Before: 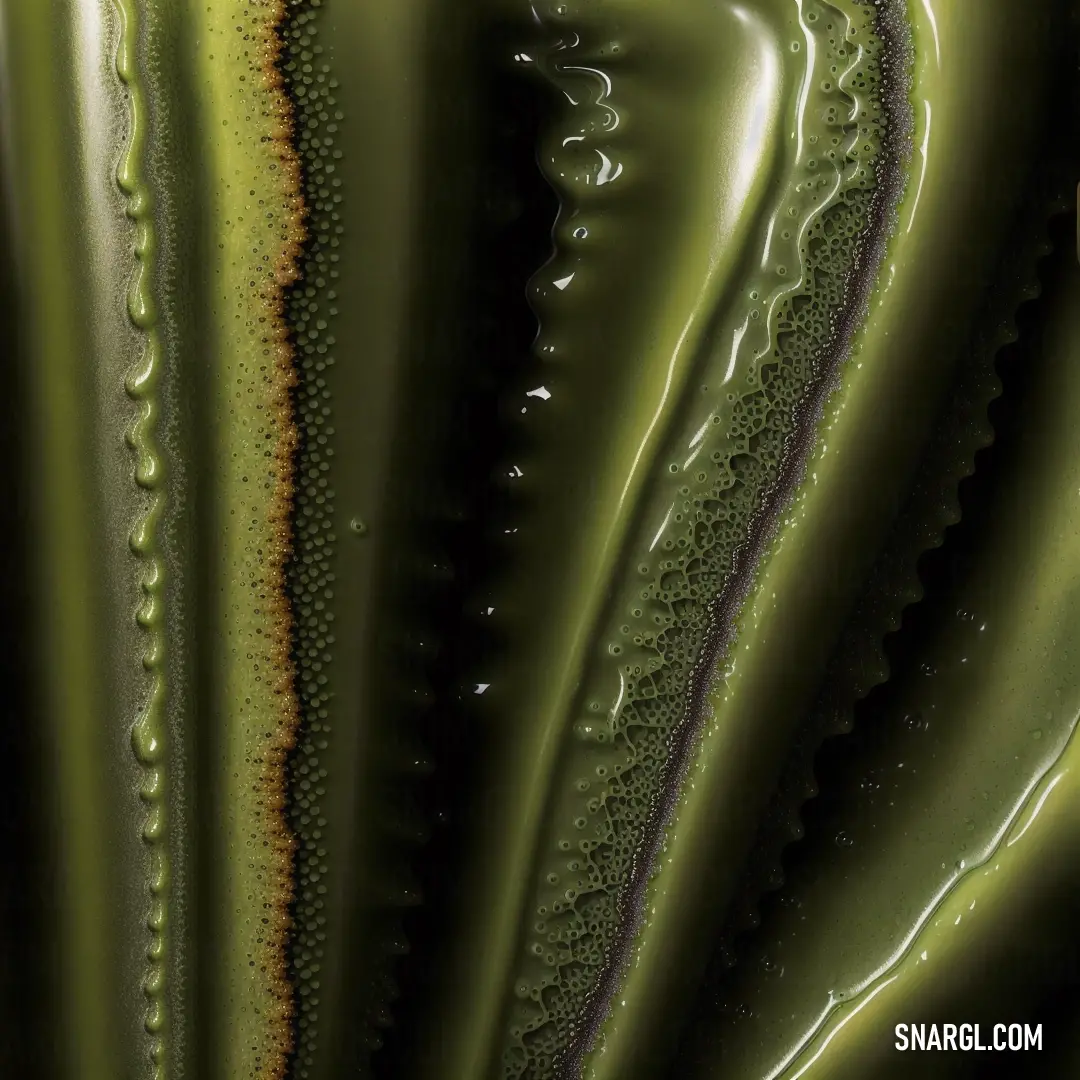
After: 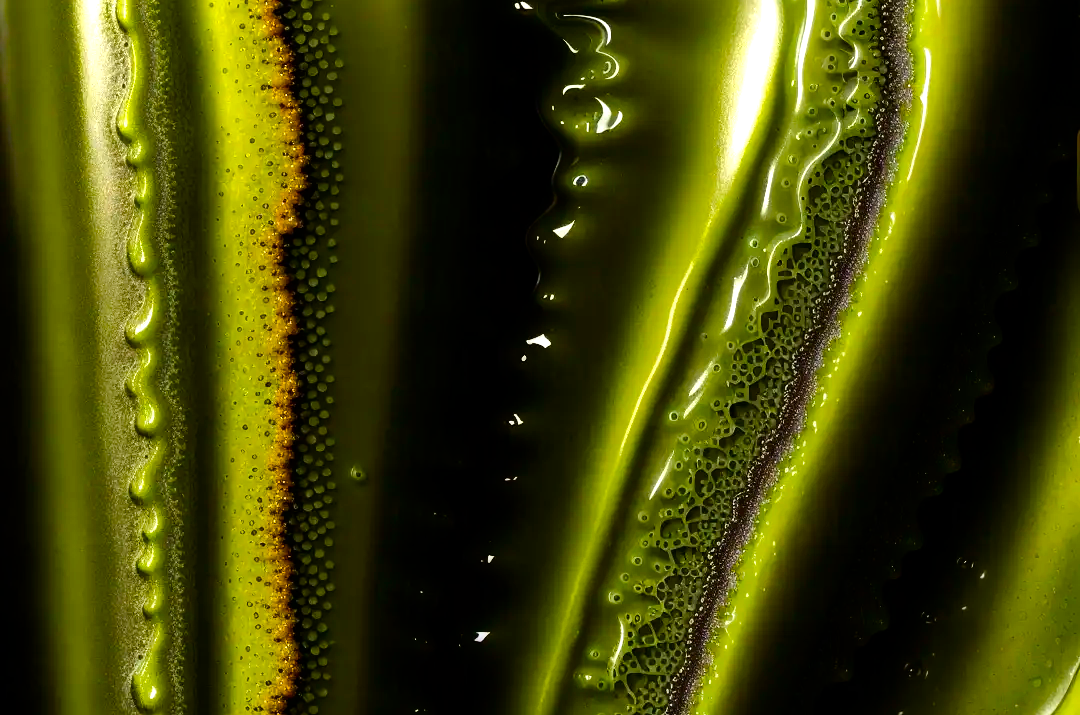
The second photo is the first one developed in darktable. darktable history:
tone equalizer: -8 EV -1.12 EV, -7 EV -0.978 EV, -6 EV -0.832 EV, -5 EV -0.6 EV, -3 EV 0.585 EV, -2 EV 0.863 EV, -1 EV 0.989 EV, +0 EV 1.08 EV
crop and rotate: top 4.903%, bottom 28.866%
shadows and highlights: low approximation 0.01, soften with gaussian
color balance rgb: linear chroma grading › global chroma 19.828%, perceptual saturation grading › global saturation 28.851%, perceptual saturation grading › mid-tones 12.068%, perceptual saturation grading › shadows 9.992%
levels: mode automatic, levels [0, 0.476, 0.951]
contrast brightness saturation: contrast 0.068, brightness -0.133, saturation 0.063
